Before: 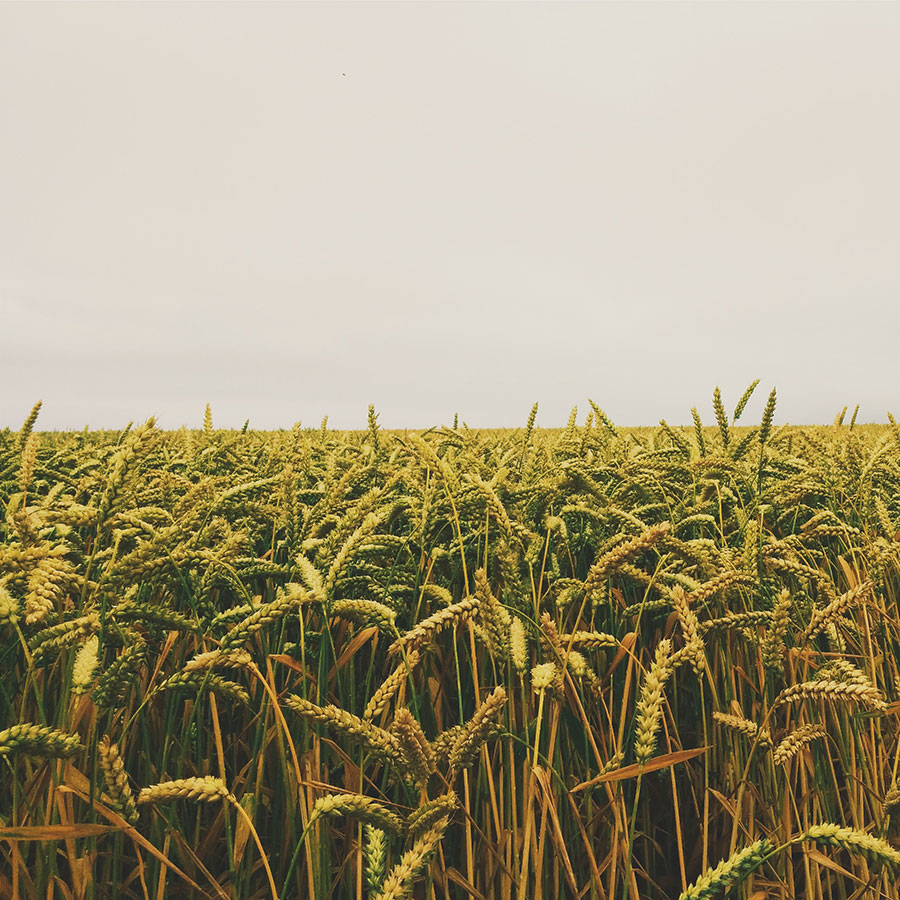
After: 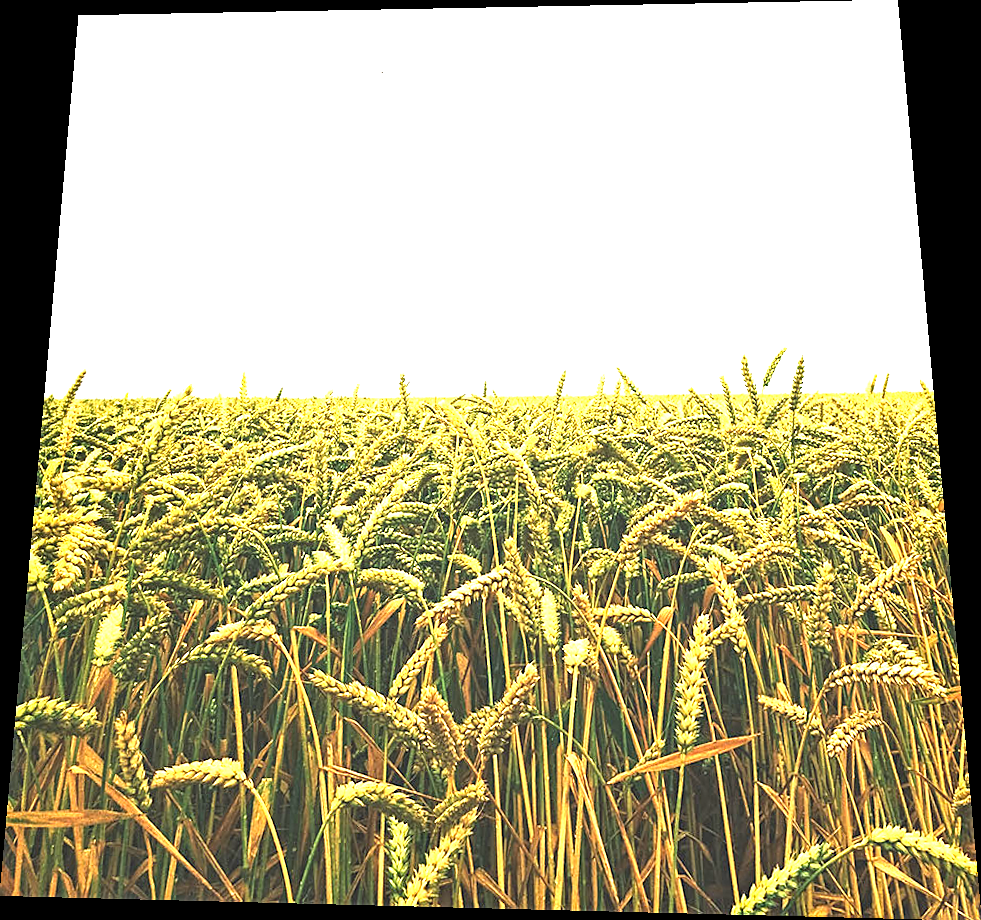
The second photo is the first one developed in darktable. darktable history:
exposure: black level correction 0.001, exposure 1.84 EV, compensate highlight preservation false
sharpen: on, module defaults
local contrast: shadows 94%
rotate and perspective: rotation 0.128°, lens shift (vertical) -0.181, lens shift (horizontal) -0.044, shear 0.001, automatic cropping off
